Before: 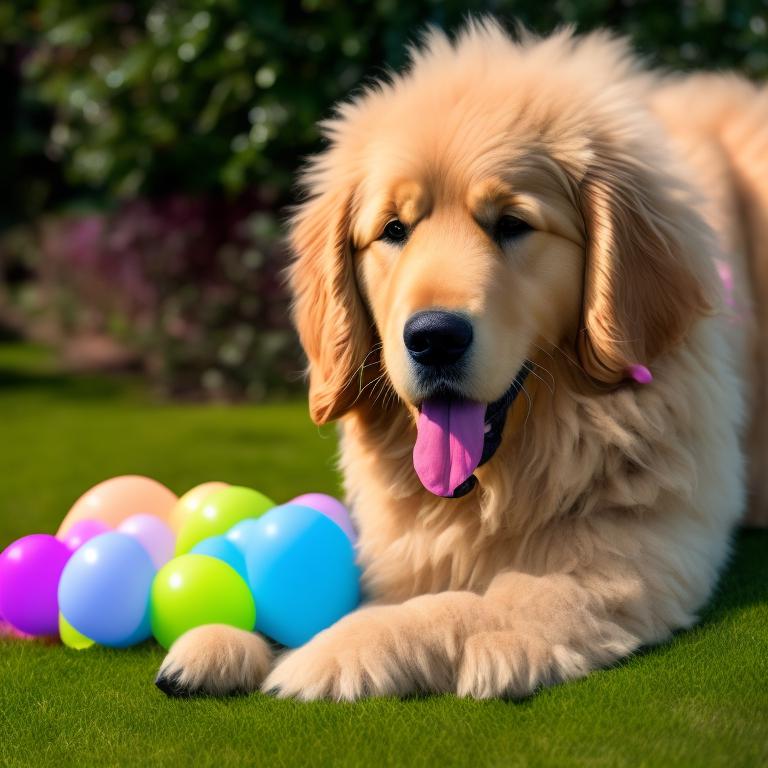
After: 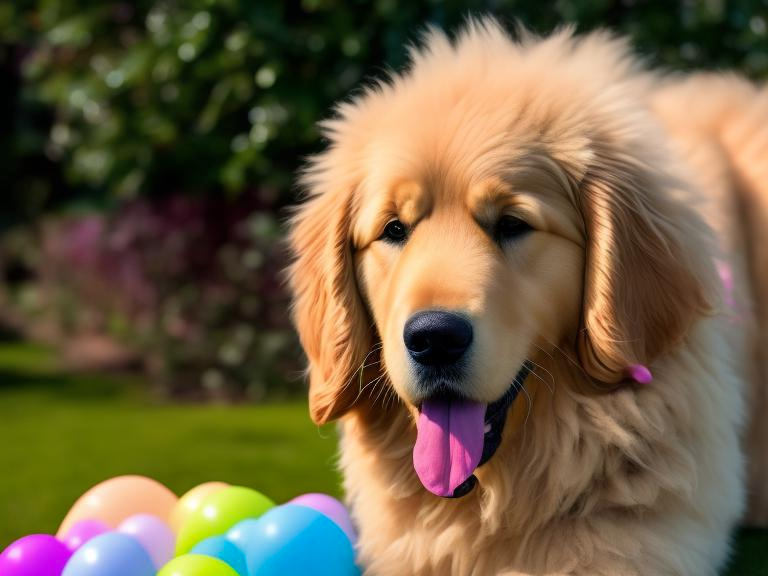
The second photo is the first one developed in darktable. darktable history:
shadows and highlights: shadows 20.91, highlights -82.73, soften with gaussian
crop: bottom 24.967%
